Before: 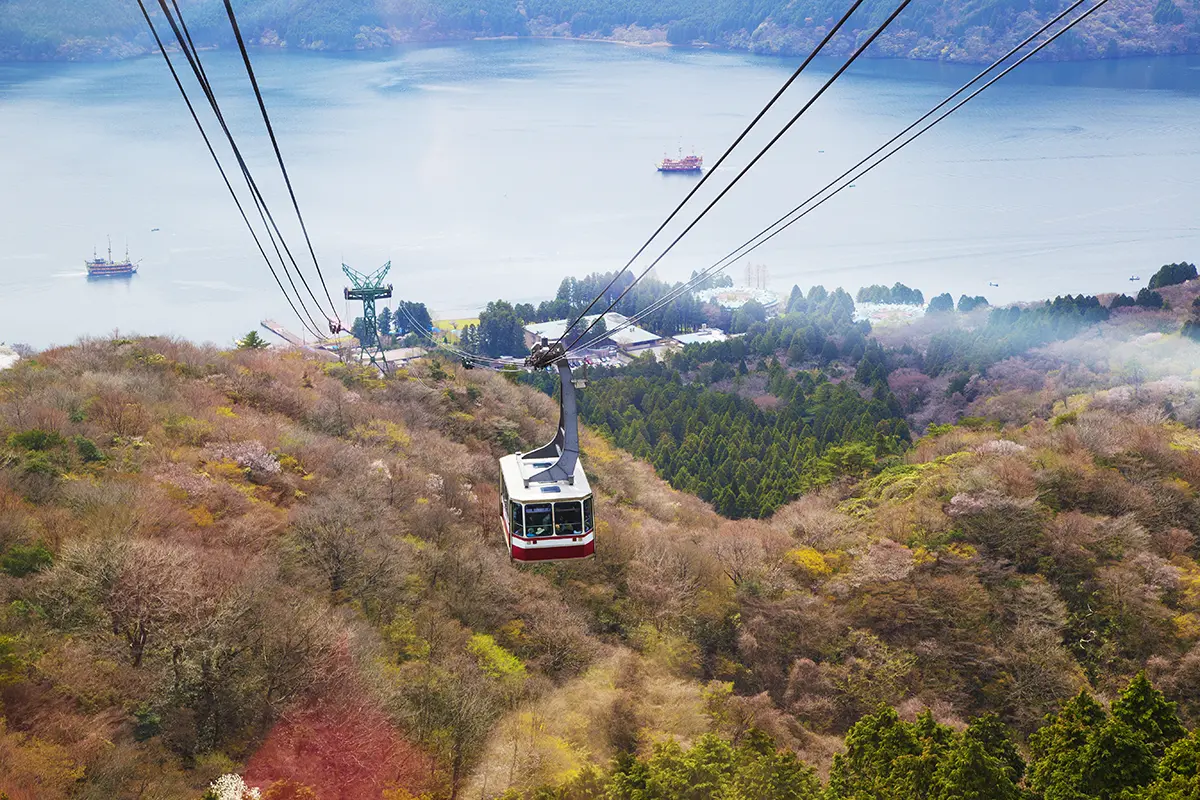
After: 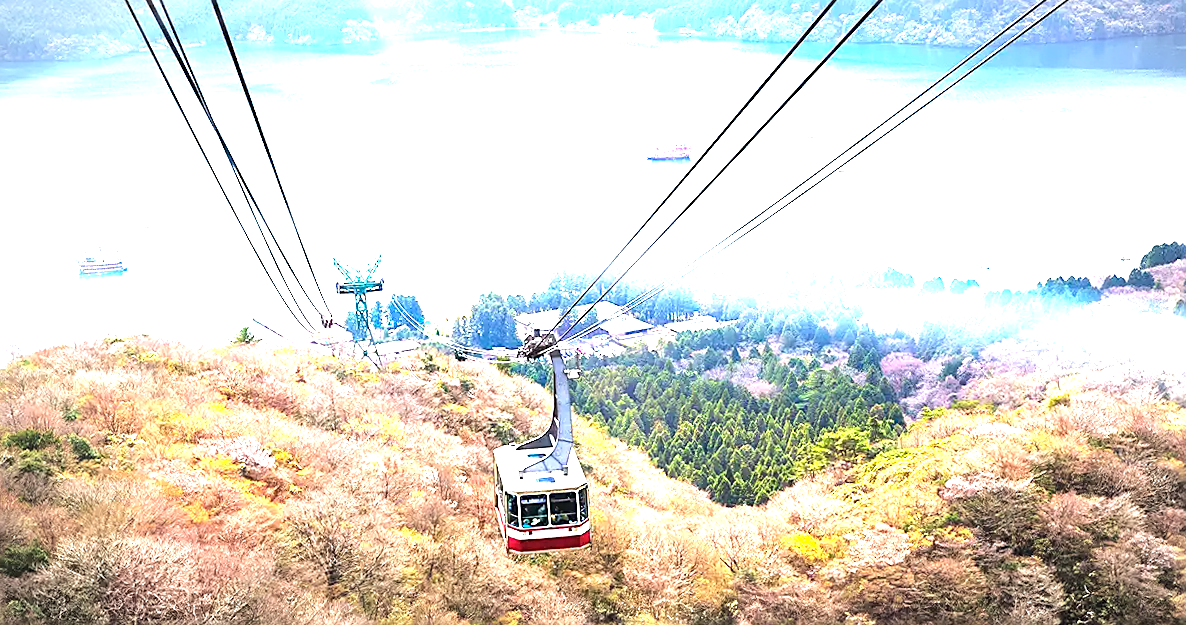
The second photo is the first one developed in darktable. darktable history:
vignetting: automatic ratio true
exposure: black level correction 0, exposure 1.5 EV, compensate highlight preservation false
rotate and perspective: rotation -1°, crop left 0.011, crop right 0.989, crop top 0.025, crop bottom 0.975
crop: bottom 19.644%
sharpen: on, module defaults
tone equalizer: -8 EV -0.75 EV, -7 EV -0.7 EV, -6 EV -0.6 EV, -5 EV -0.4 EV, -3 EV 0.4 EV, -2 EV 0.6 EV, -1 EV 0.7 EV, +0 EV 0.75 EV, edges refinement/feathering 500, mask exposure compensation -1.57 EV, preserve details no
